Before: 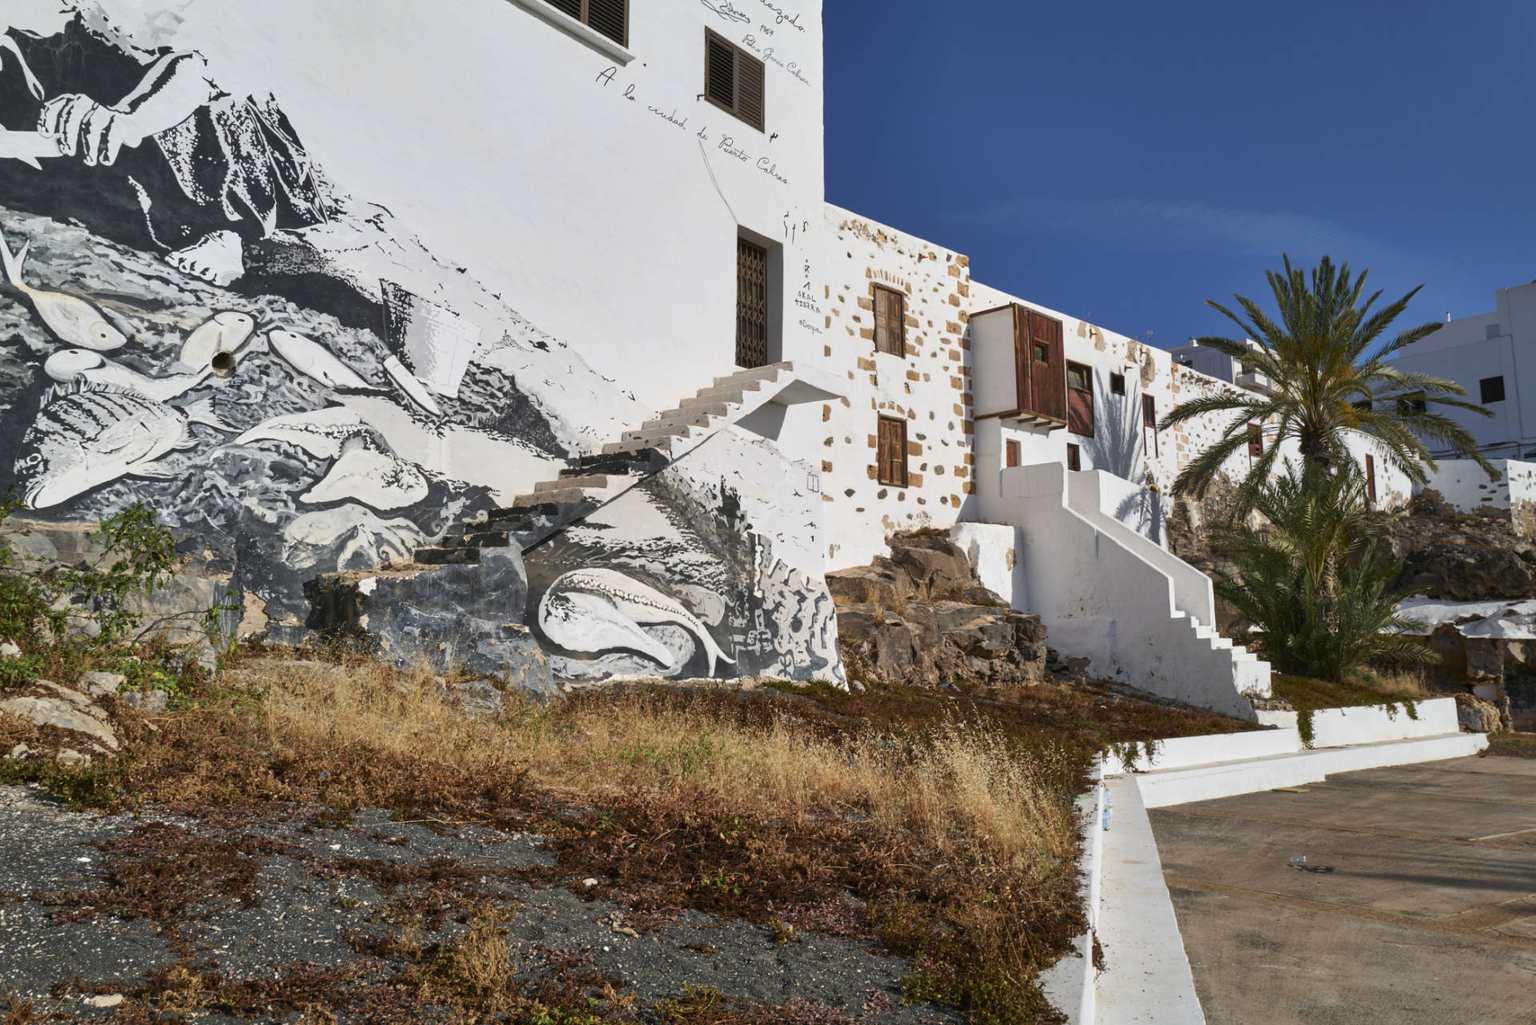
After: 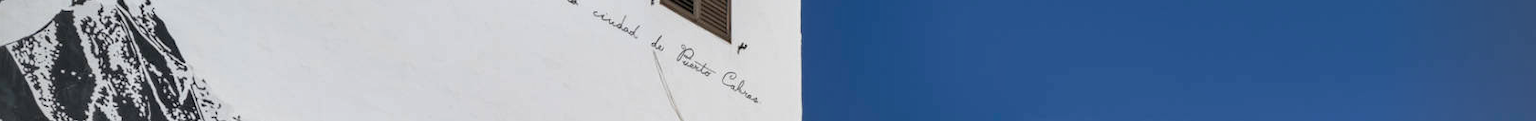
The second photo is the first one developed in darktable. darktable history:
crop and rotate: left 9.644%, top 9.491%, right 6.021%, bottom 80.509%
local contrast: on, module defaults
vignetting: on, module defaults
